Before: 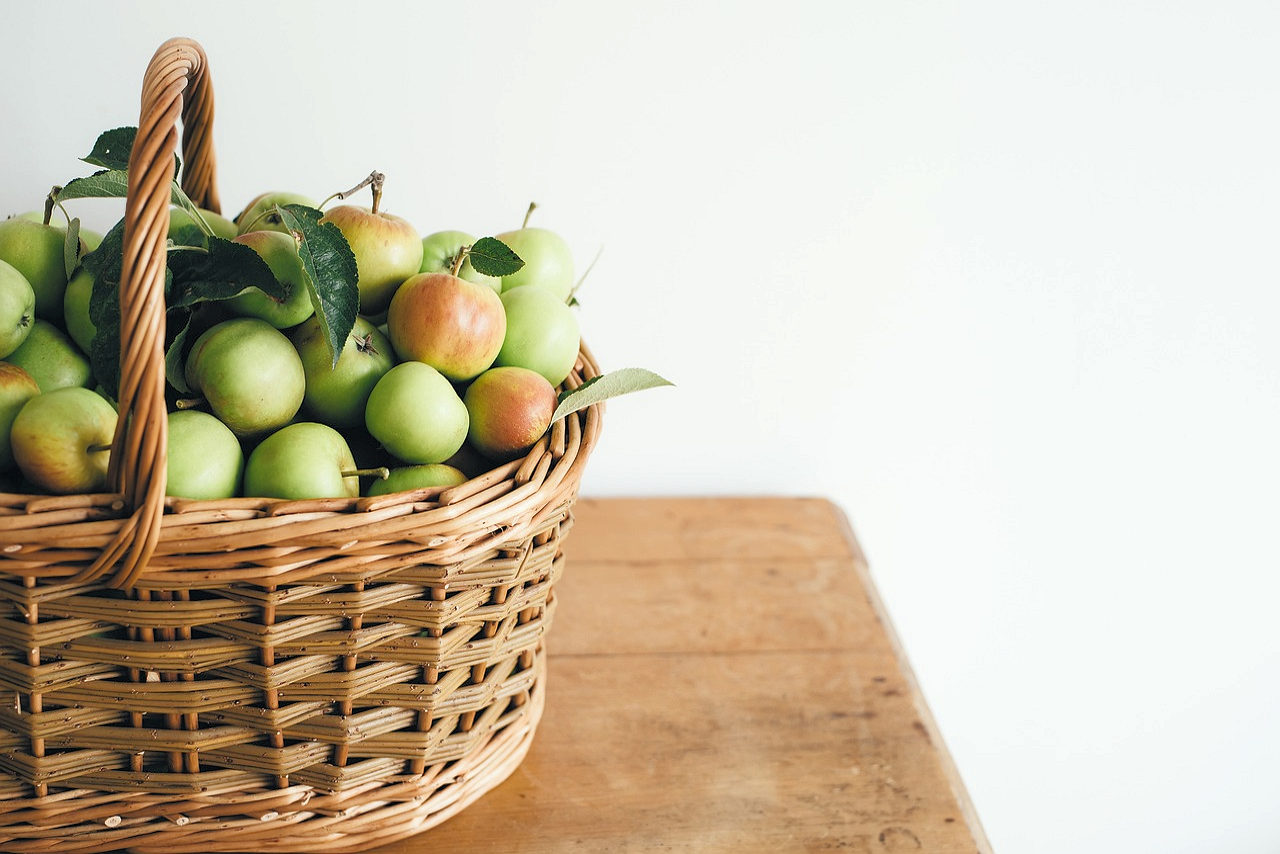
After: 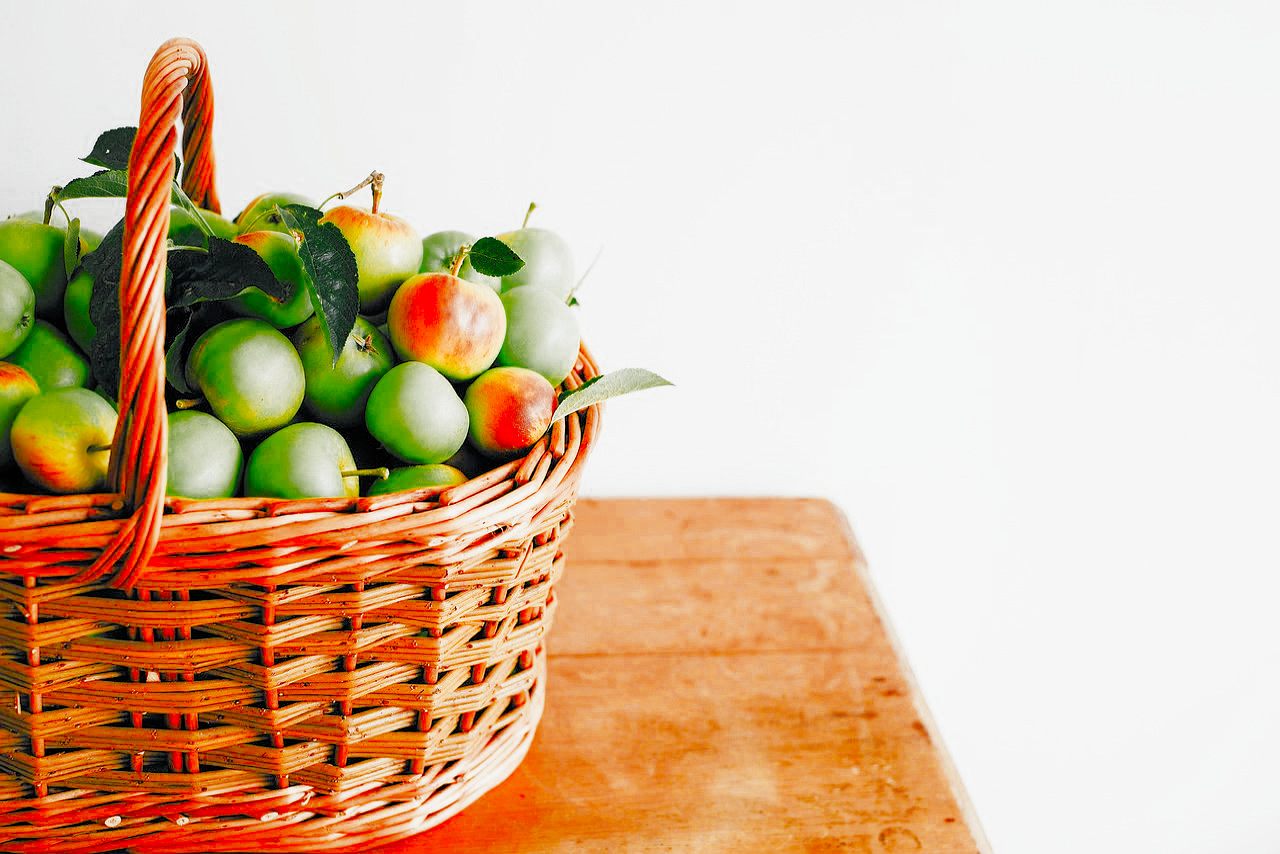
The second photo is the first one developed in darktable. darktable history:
color zones: curves: ch0 [(0.035, 0.242) (0.25, 0.5) (0.384, 0.214) (0.488, 0.255) (0.75, 0.5)]; ch1 [(0.063, 0.379) (0.25, 0.5) (0.354, 0.201) (0.489, 0.085) (0.729, 0.271)]; ch2 [(0.25, 0.5) (0.38, 0.517) (0.442, 0.51) (0.735, 0.456)]
color correction: saturation 2.15
exposure: black level correction 0, exposure 1.2 EV, compensate exposure bias true, compensate highlight preservation false
filmic rgb: black relative exposure -4.4 EV, white relative exposure 5 EV, threshold 3 EV, hardness 2.23, latitude 40.06%, contrast 1.15, highlights saturation mix 10%, shadows ↔ highlights balance 1.04%, preserve chrominance RGB euclidean norm (legacy), color science v4 (2020), enable highlight reconstruction true
